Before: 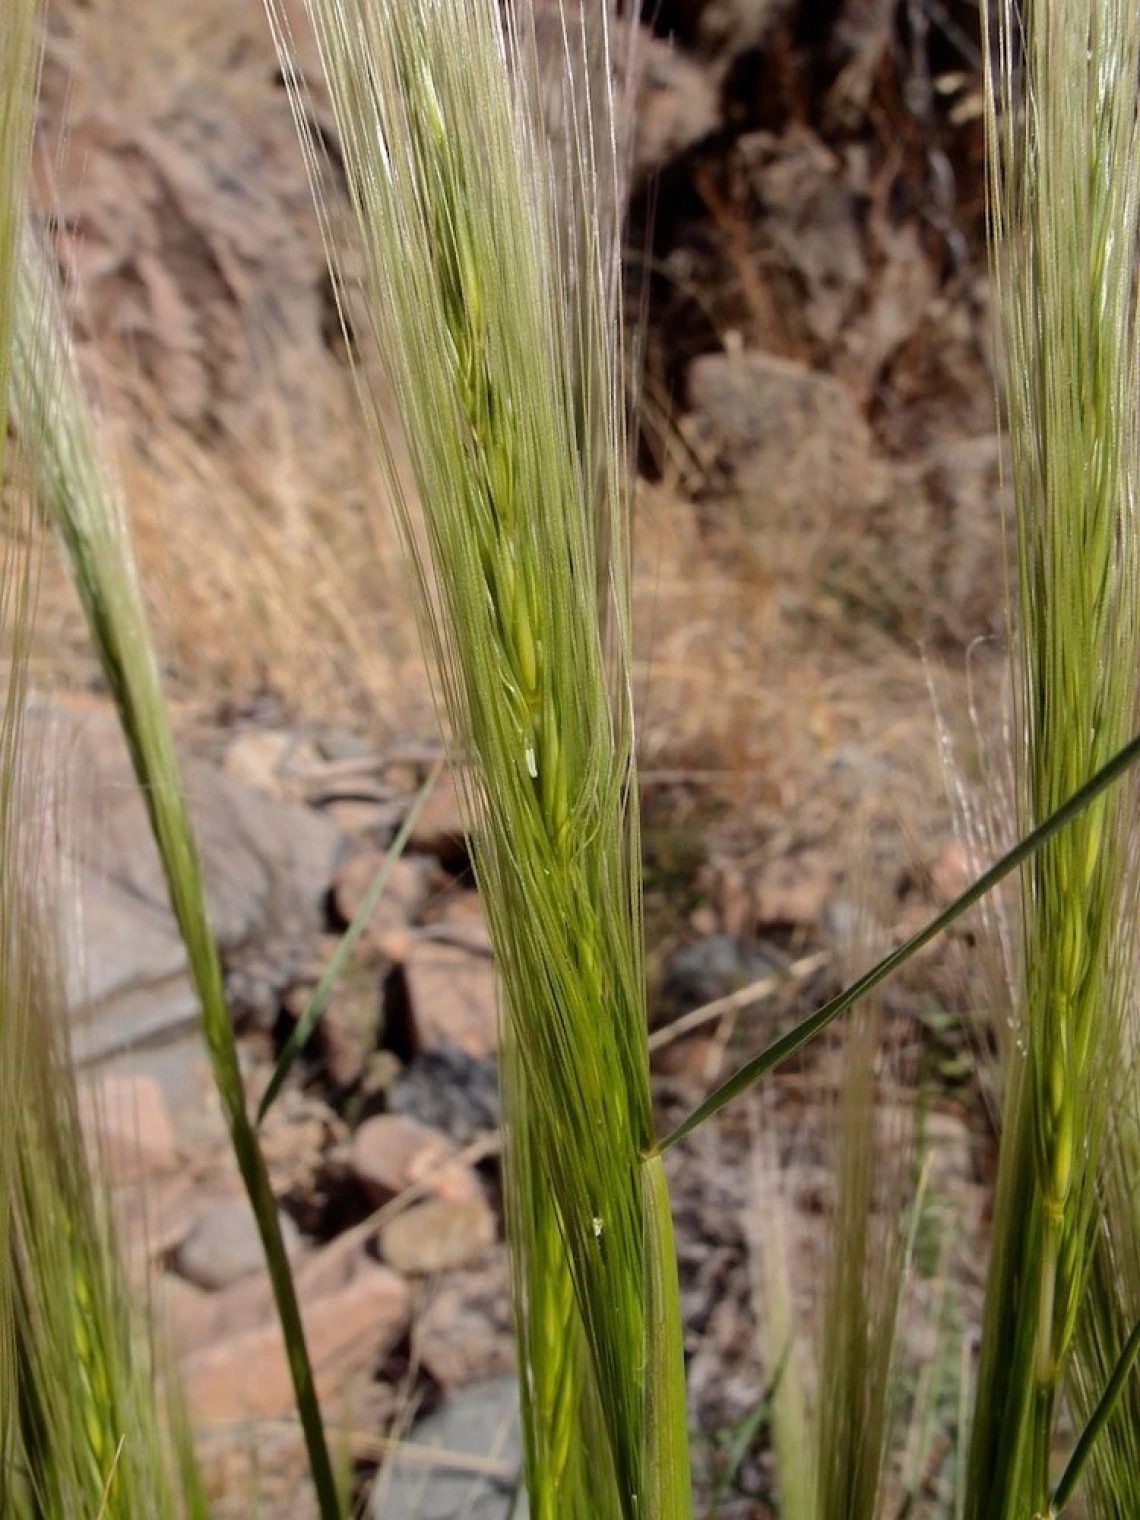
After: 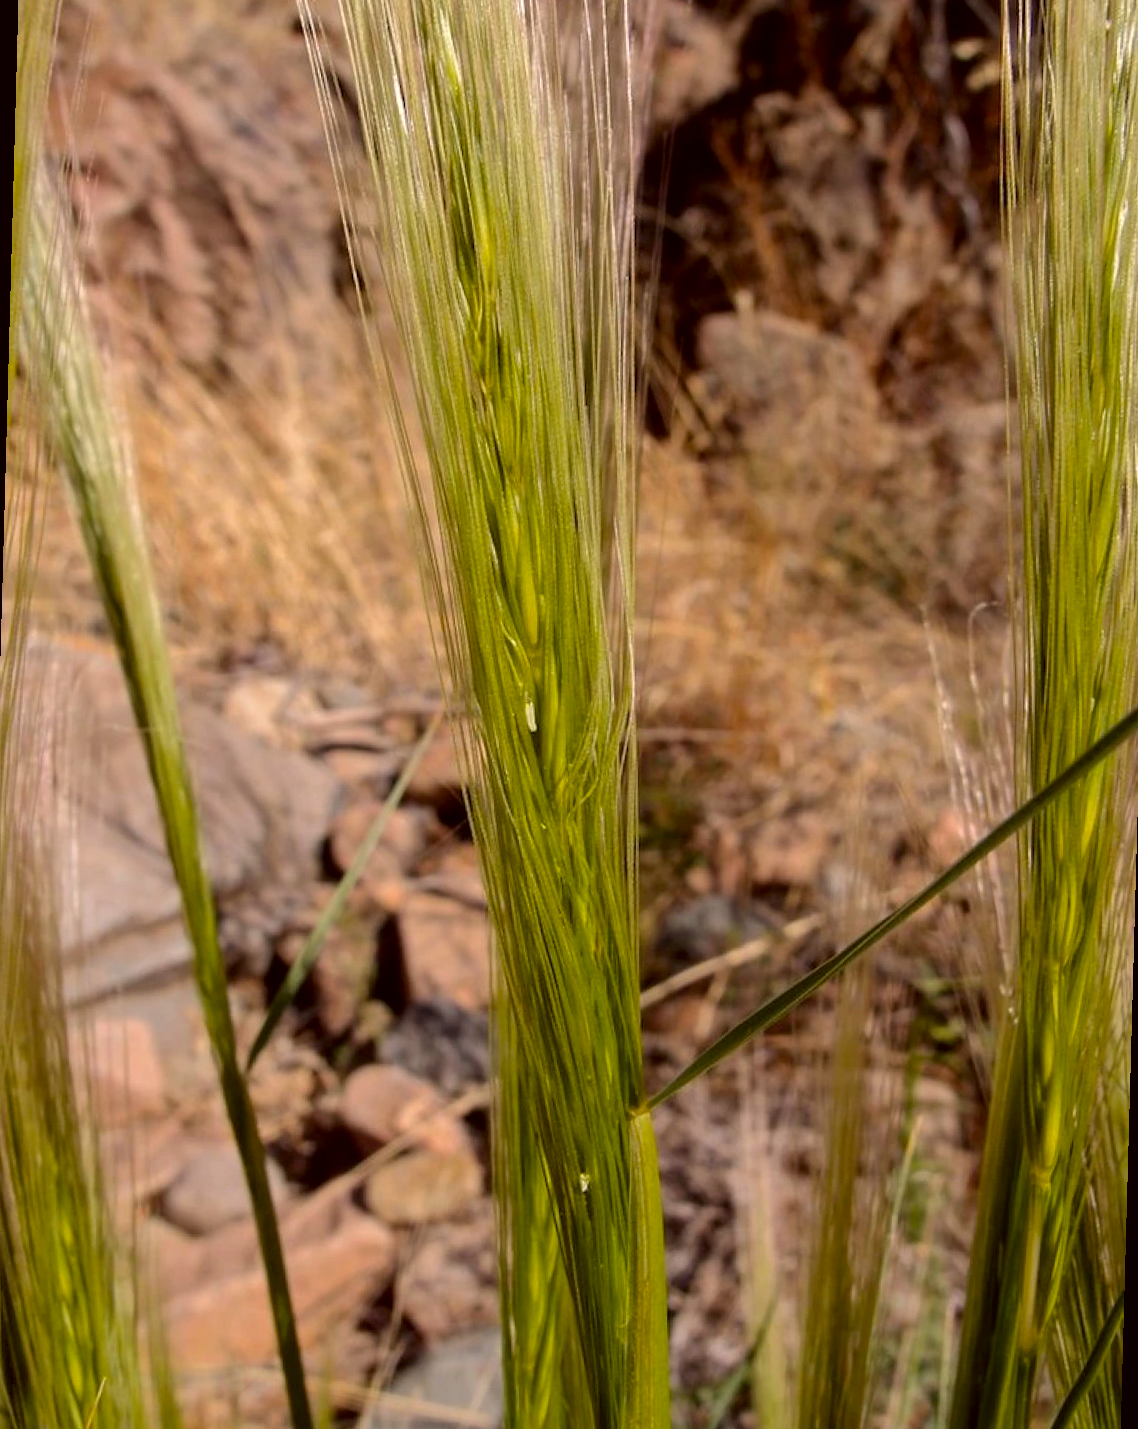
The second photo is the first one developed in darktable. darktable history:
local contrast: highlights 100%, shadows 100%, detail 120%, midtone range 0.2
rotate and perspective: rotation 1.57°, crop left 0.018, crop right 0.982, crop top 0.039, crop bottom 0.961
color balance rgb: perceptual saturation grading › global saturation 25%, global vibrance 20%
color correction: highlights a* 6.27, highlights b* 8.19, shadows a* 5.94, shadows b* 7.23, saturation 0.9
